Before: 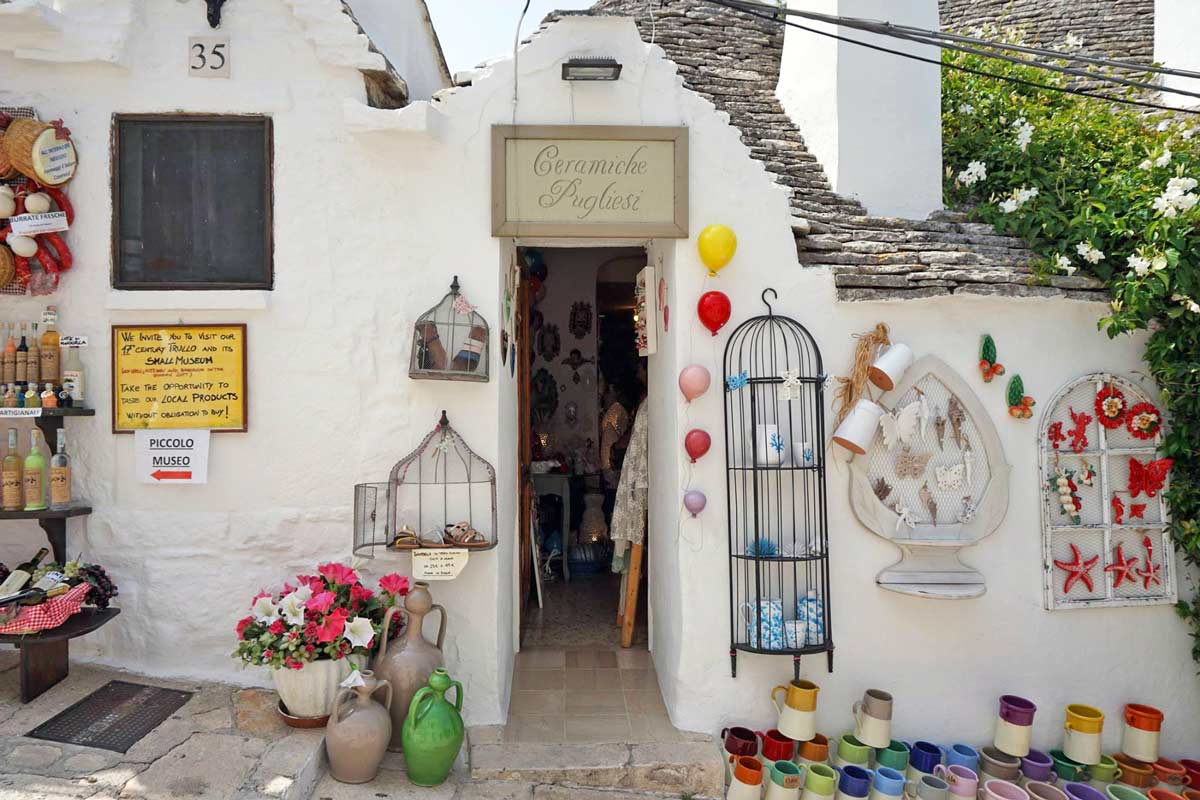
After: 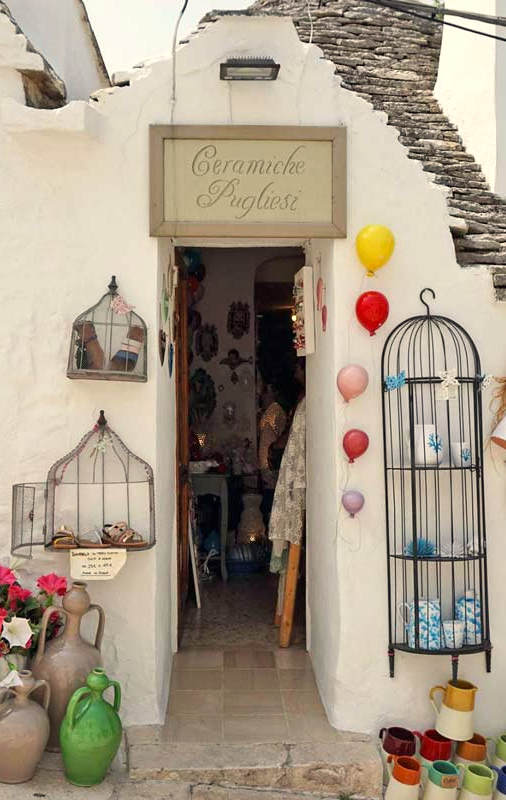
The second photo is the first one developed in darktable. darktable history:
crop: left 28.583%, right 29.231%
tone equalizer: on, module defaults
white balance: red 1.045, blue 0.932
